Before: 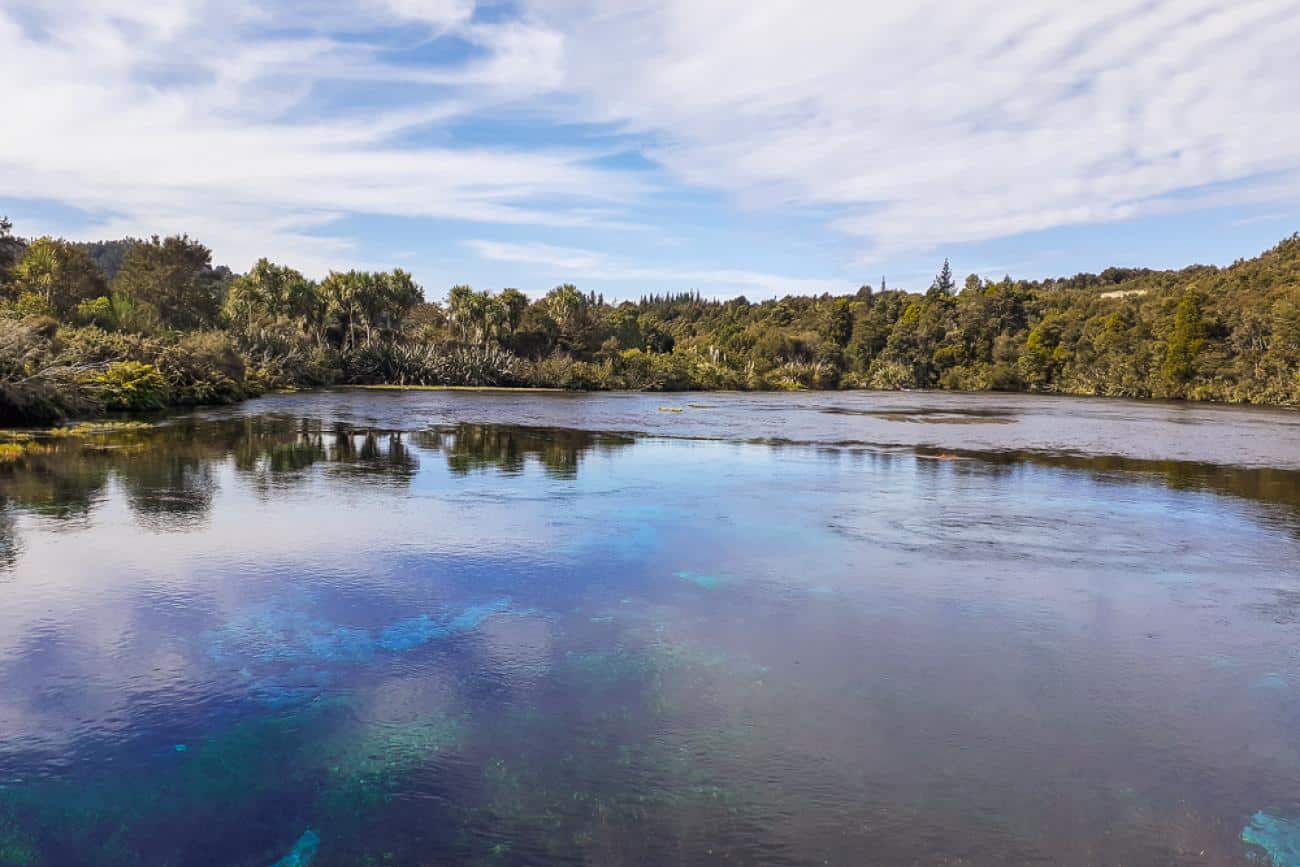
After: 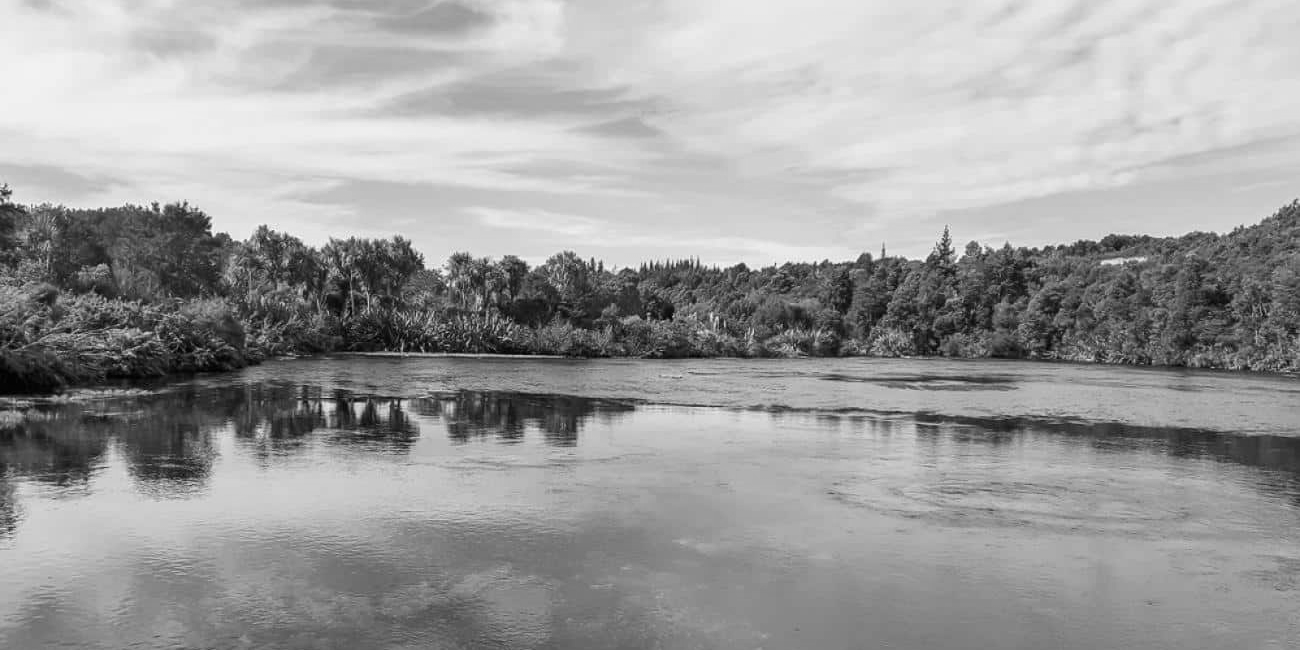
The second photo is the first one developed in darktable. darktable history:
monochrome: on, module defaults
crop: top 3.857%, bottom 21.132%
